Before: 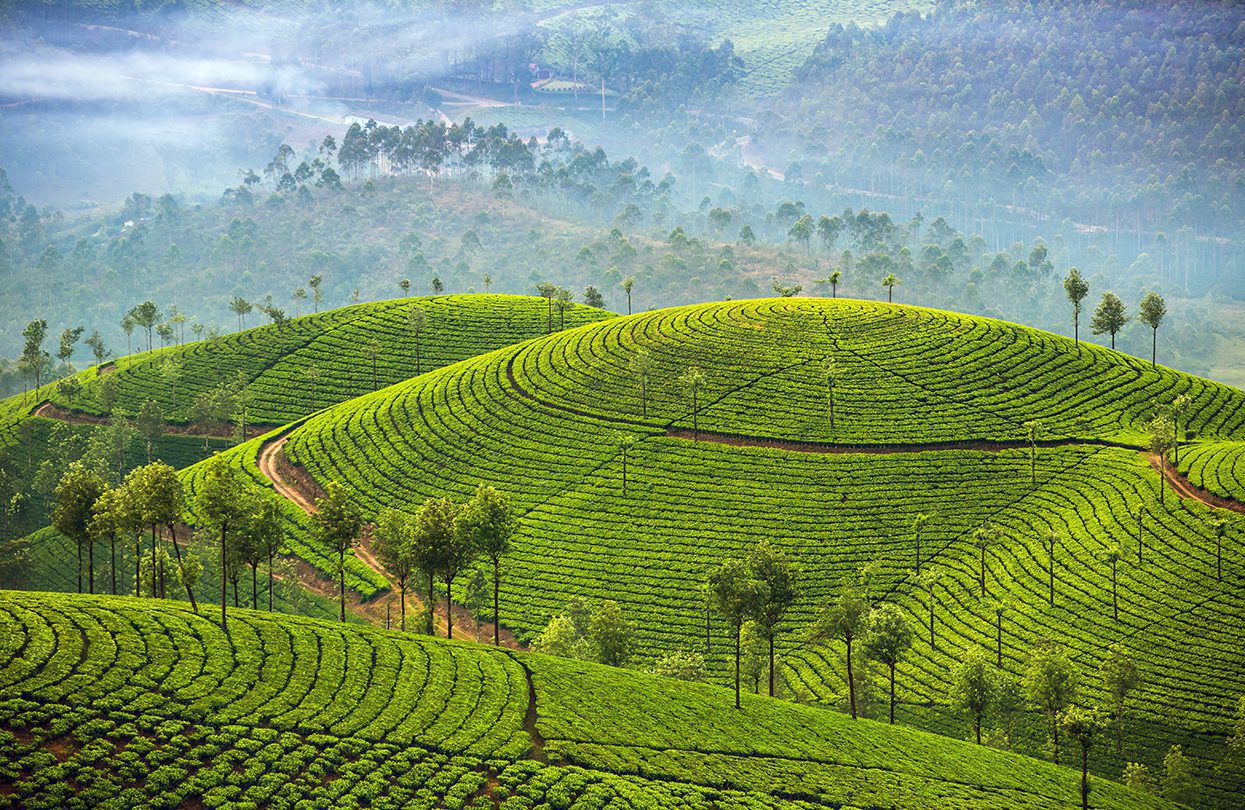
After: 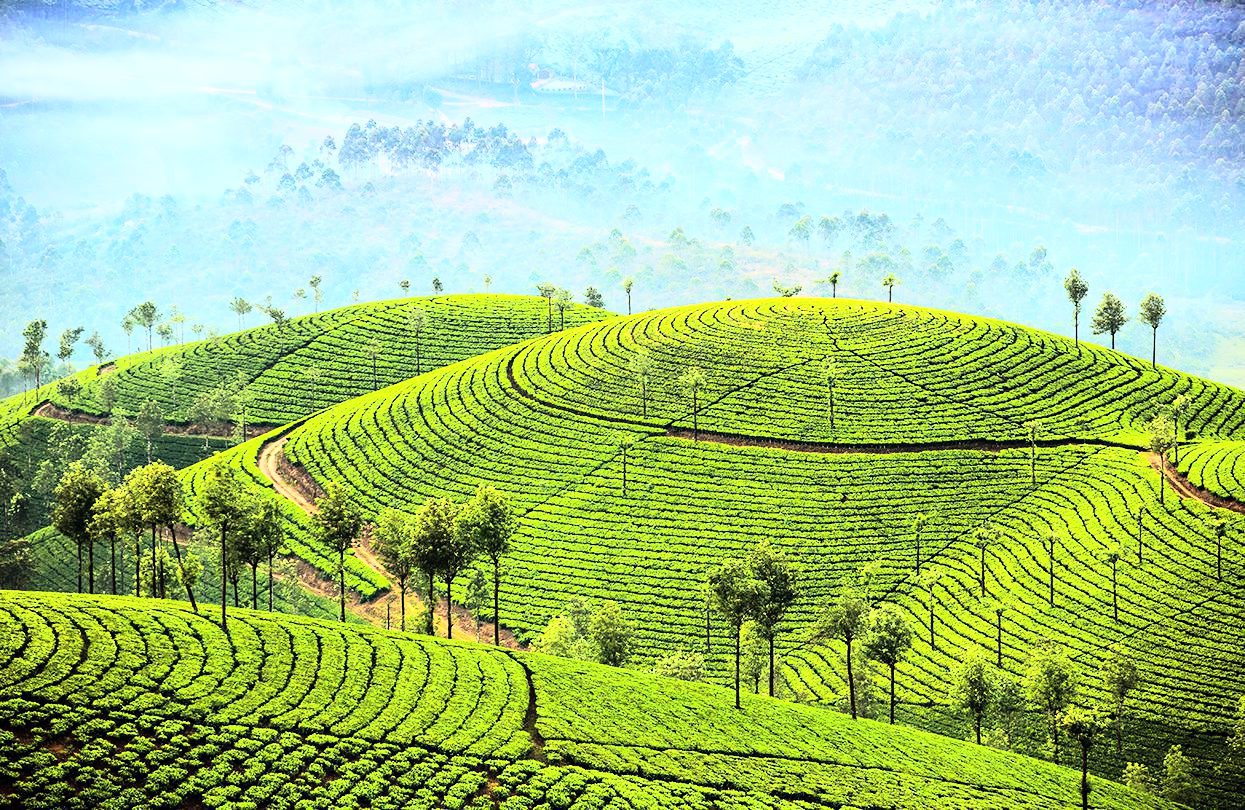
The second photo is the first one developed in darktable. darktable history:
white balance: red 0.976, blue 1.04
rgb curve: curves: ch0 [(0, 0) (0.21, 0.15) (0.24, 0.21) (0.5, 0.75) (0.75, 0.96) (0.89, 0.99) (1, 1)]; ch1 [(0, 0.02) (0.21, 0.13) (0.25, 0.2) (0.5, 0.67) (0.75, 0.9) (0.89, 0.97) (1, 1)]; ch2 [(0, 0.02) (0.21, 0.13) (0.25, 0.2) (0.5, 0.67) (0.75, 0.9) (0.89, 0.97) (1, 1)], compensate middle gray true
